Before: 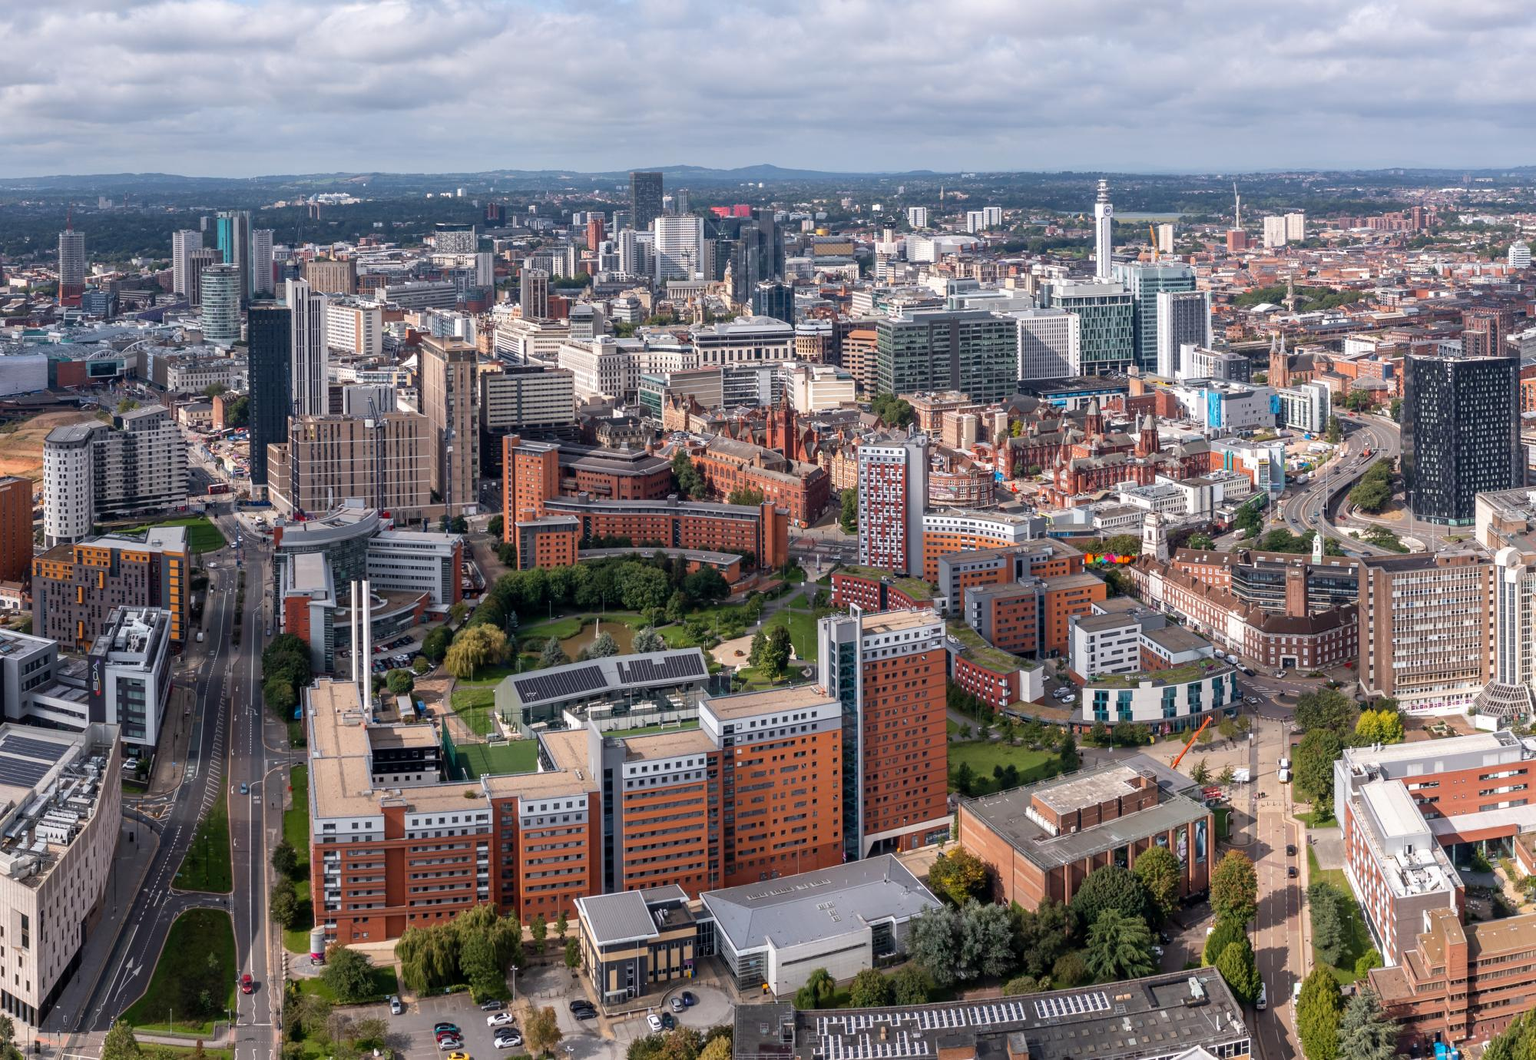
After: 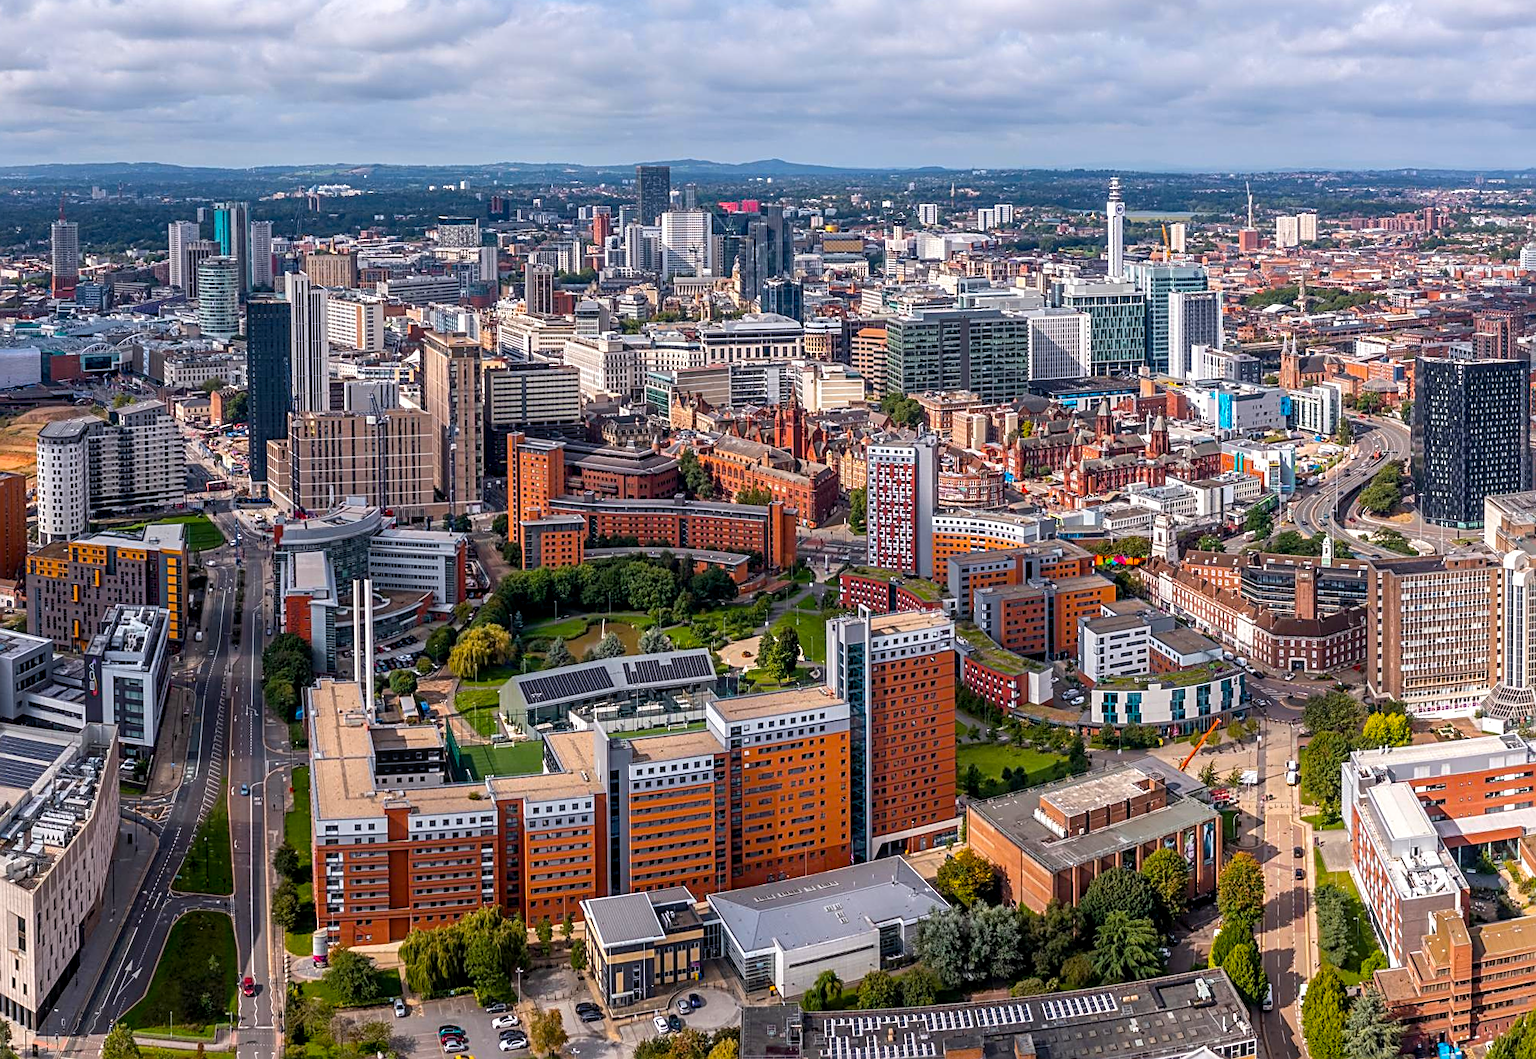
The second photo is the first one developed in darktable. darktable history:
color balance rgb: linear chroma grading › global chroma 15%, perceptual saturation grading › global saturation 30%
rotate and perspective: rotation 0.174°, lens shift (vertical) 0.013, lens shift (horizontal) 0.019, shear 0.001, automatic cropping original format, crop left 0.007, crop right 0.991, crop top 0.016, crop bottom 0.997
sharpen: radius 2.531, amount 0.628
local contrast: on, module defaults
